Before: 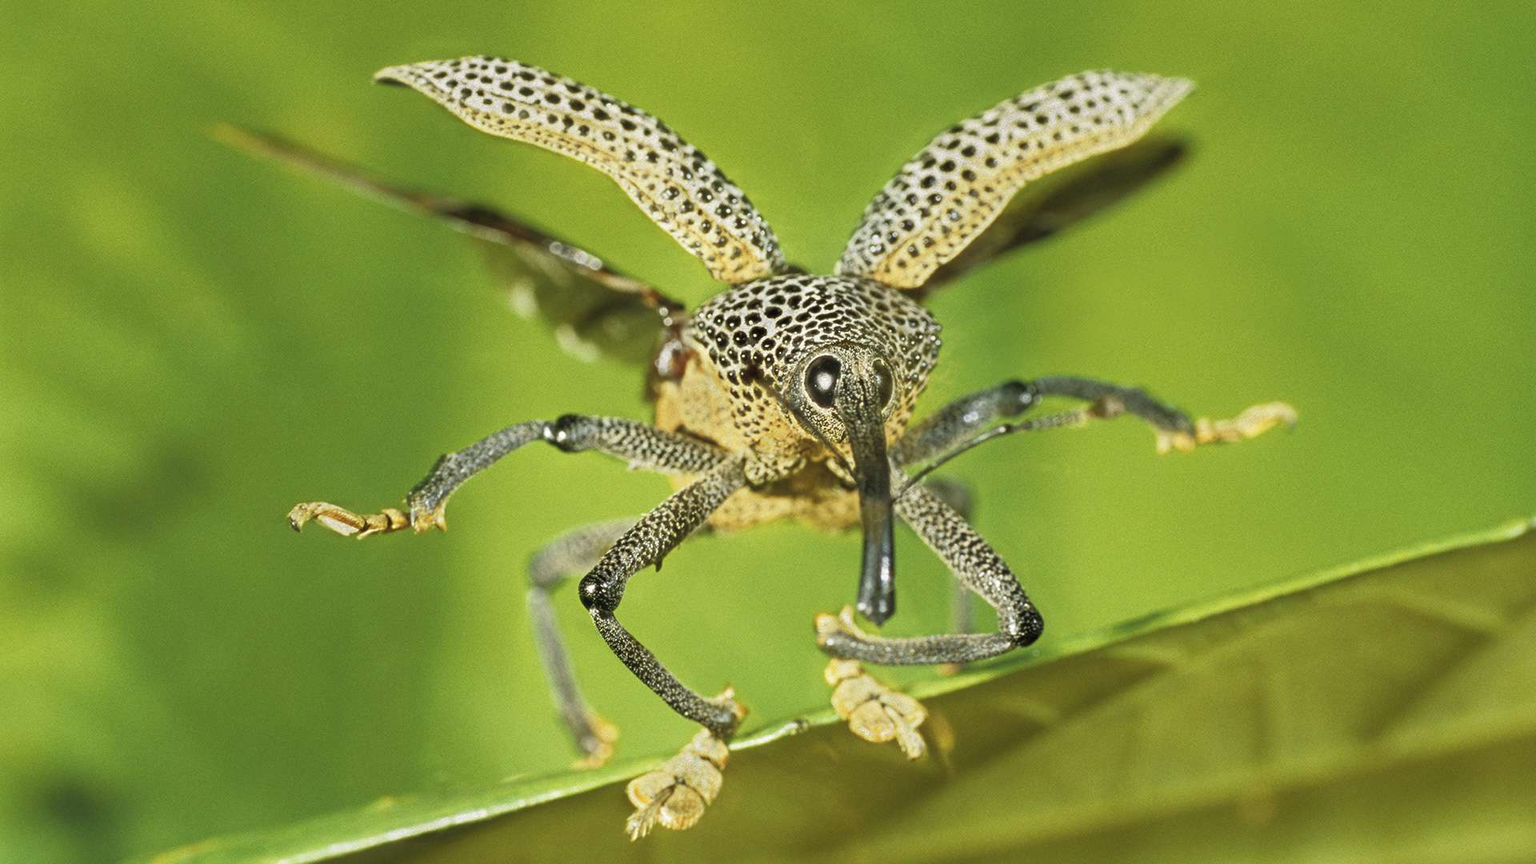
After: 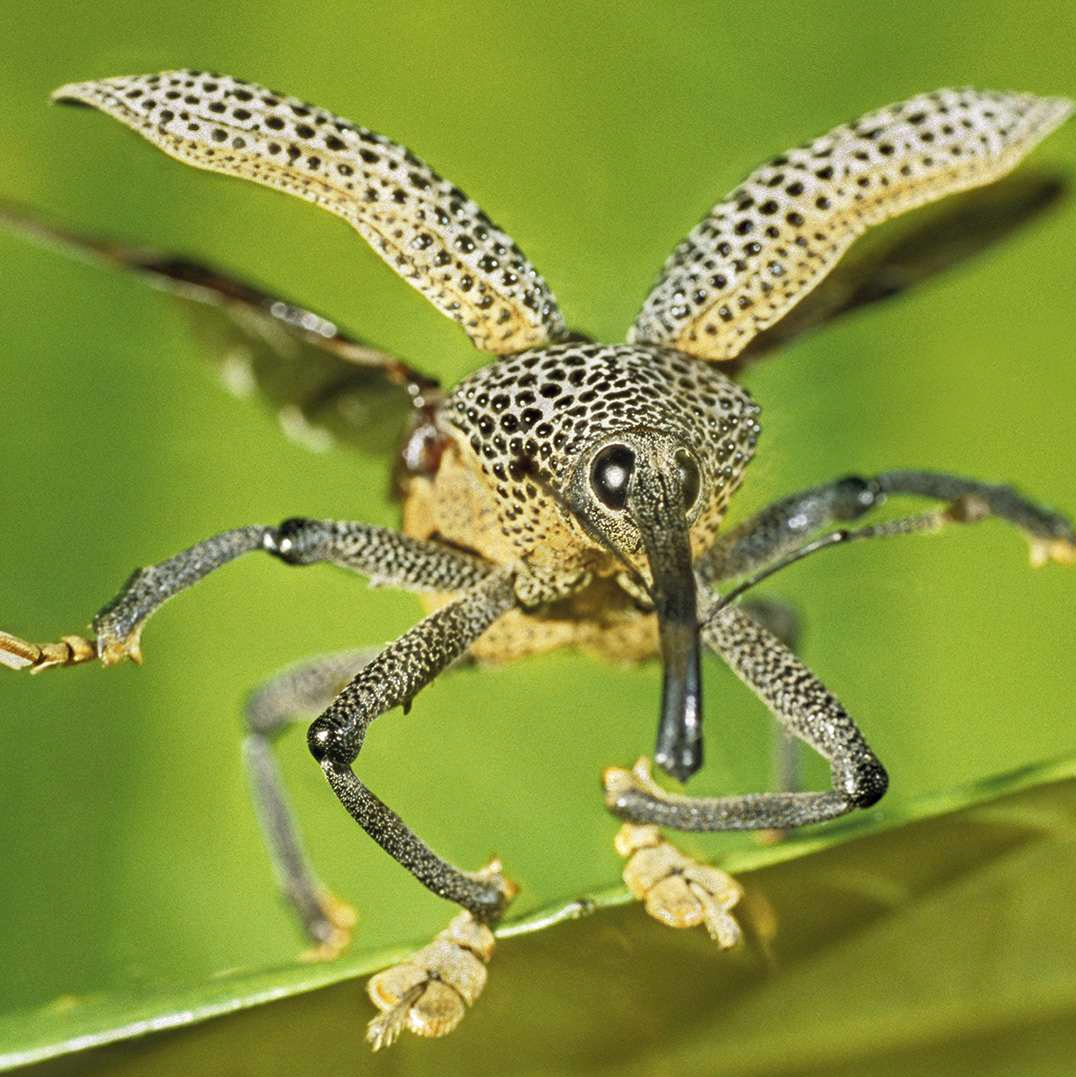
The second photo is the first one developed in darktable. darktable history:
haze removal: compatibility mode true, adaptive false
crop: left 21.674%, right 22.086%
